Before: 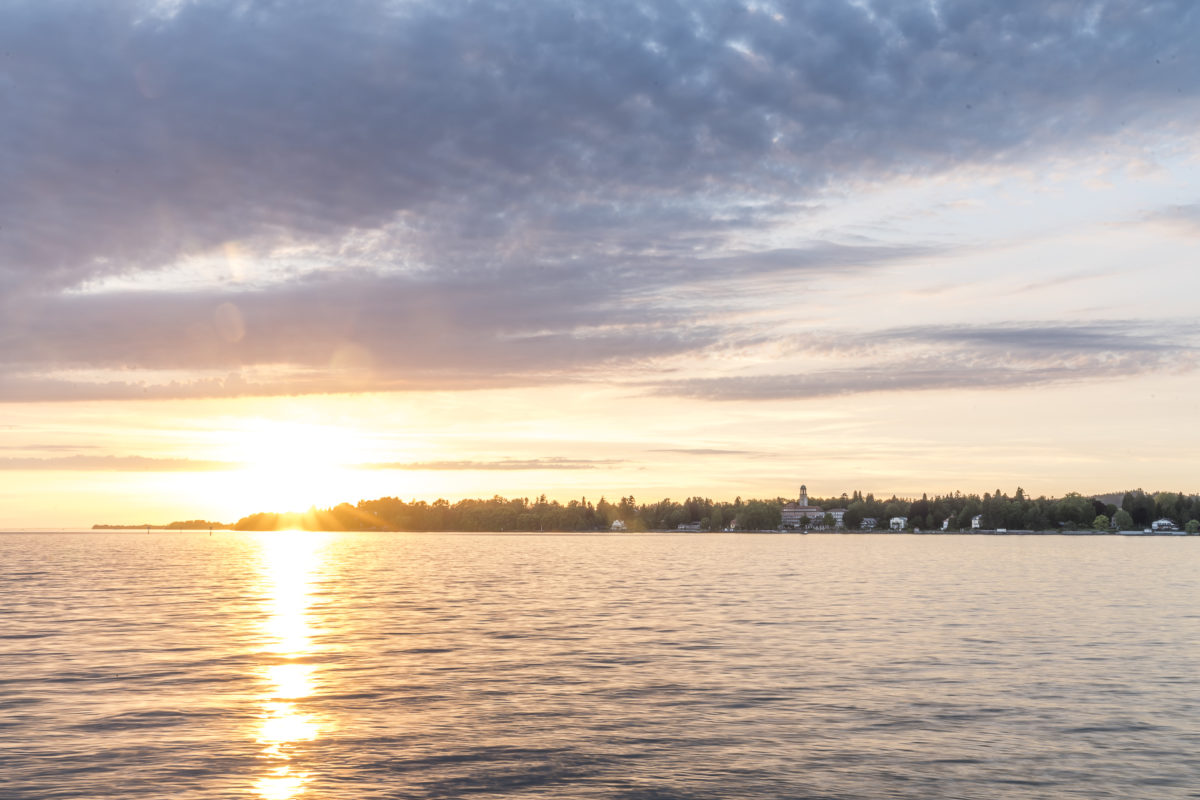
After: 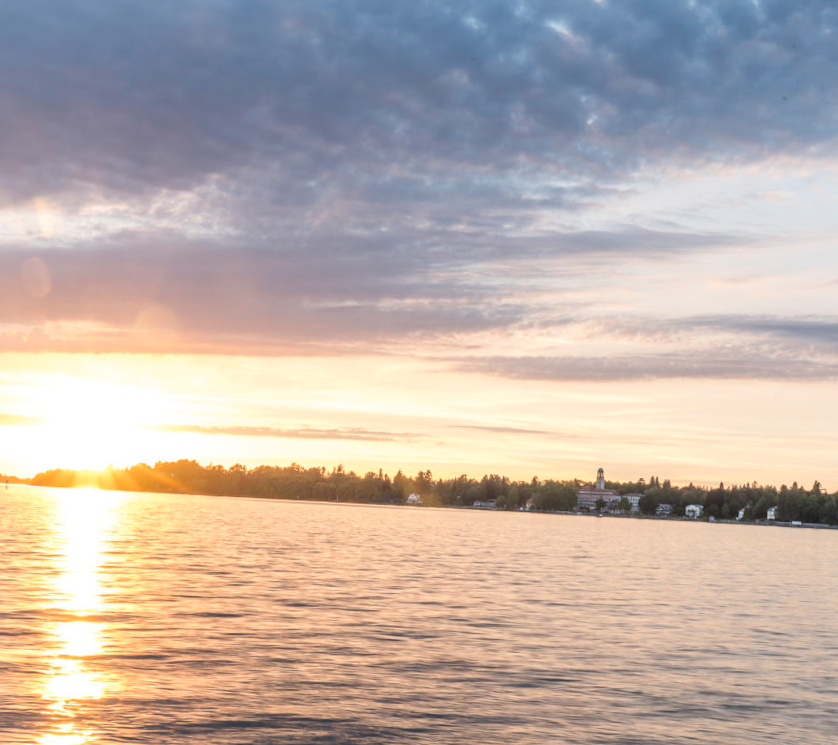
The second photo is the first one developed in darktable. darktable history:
crop and rotate: angle -2.83°, left 14.148%, top 0.015%, right 10.849%, bottom 0.055%
